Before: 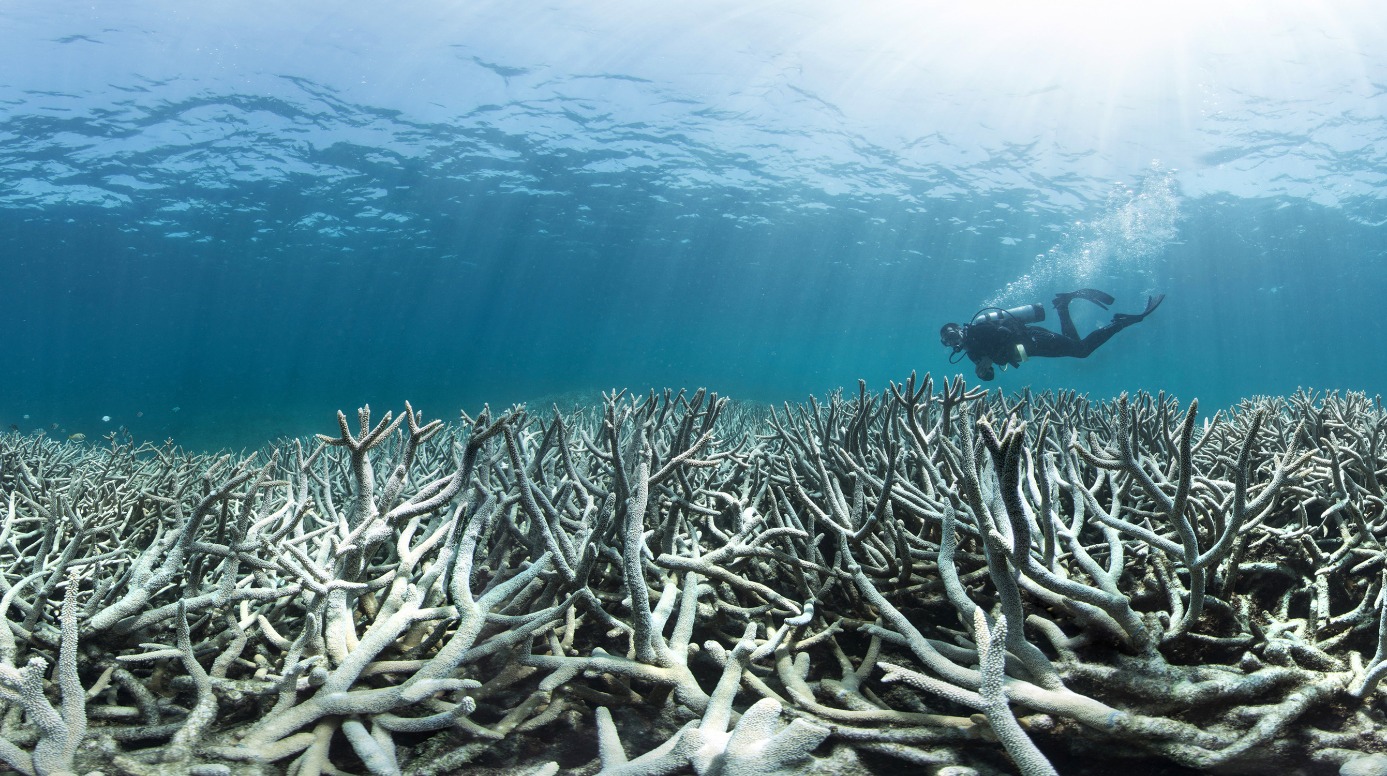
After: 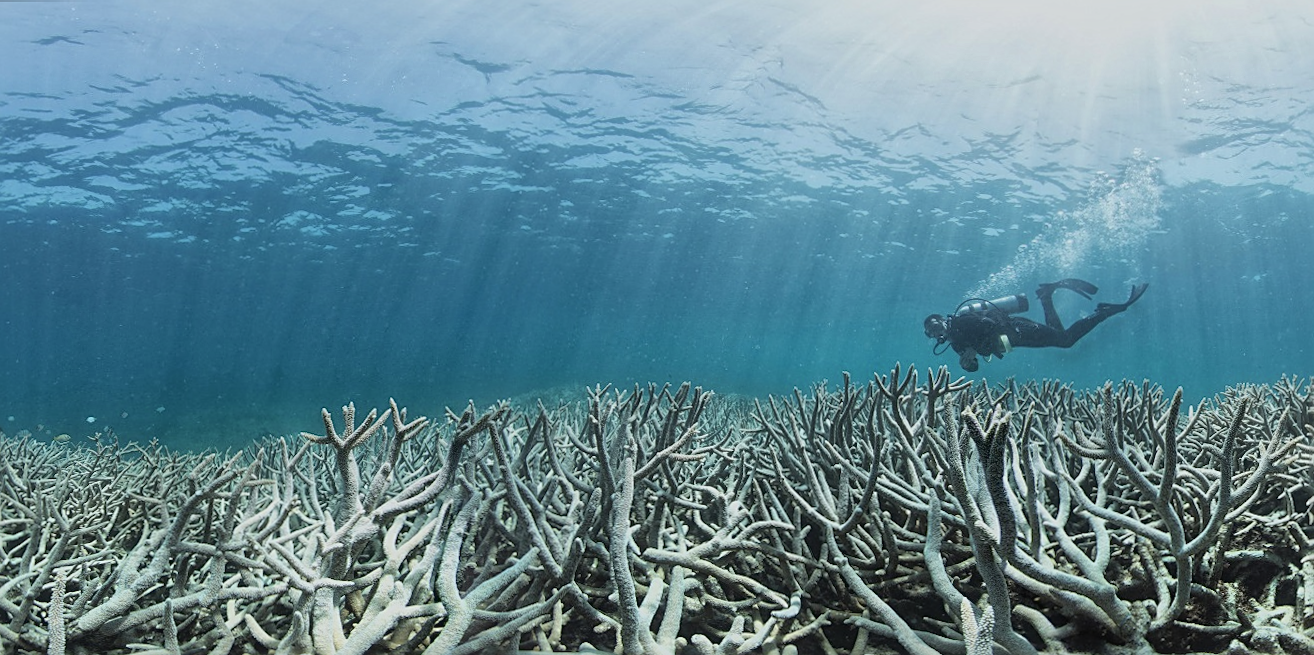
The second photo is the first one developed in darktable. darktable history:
sharpen: on, module defaults
crop and rotate: angle 0.2°, left 0.275%, right 3.127%, bottom 14.18%
global tonemap: drago (1, 100), detail 1
rotate and perspective: rotation -0.45°, automatic cropping original format, crop left 0.008, crop right 0.992, crop top 0.012, crop bottom 0.988
contrast brightness saturation: contrast -0.08, brightness -0.04, saturation -0.11
white balance: red 0.978, blue 0.999
